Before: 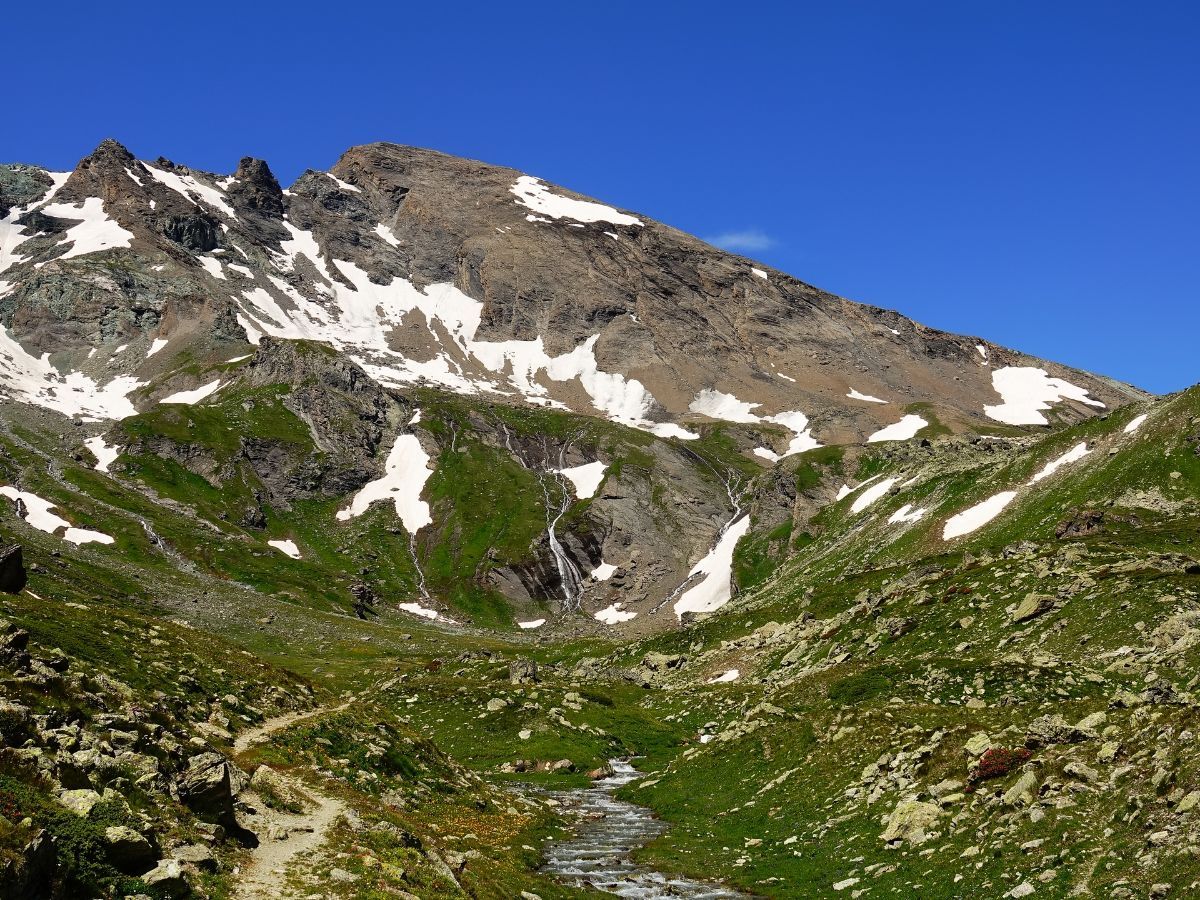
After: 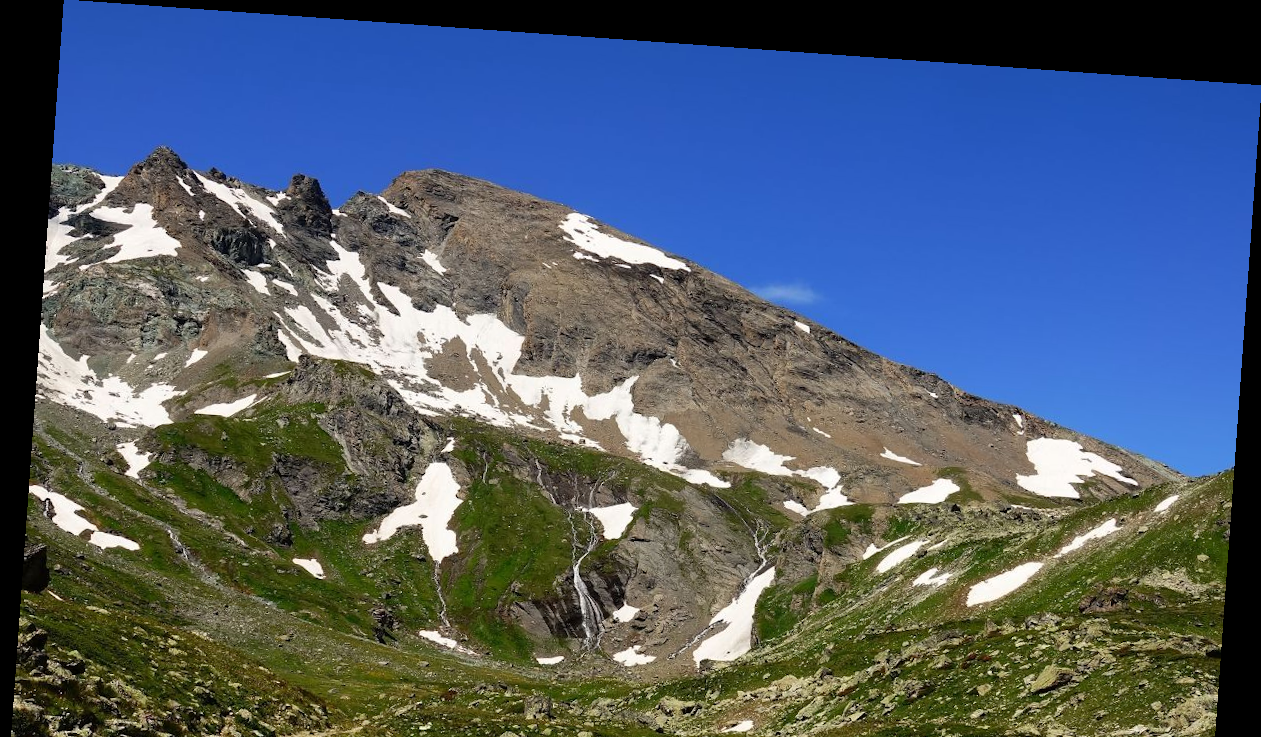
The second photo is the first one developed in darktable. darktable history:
rotate and perspective: rotation 4.1°, automatic cropping off
crop: bottom 24.988%
